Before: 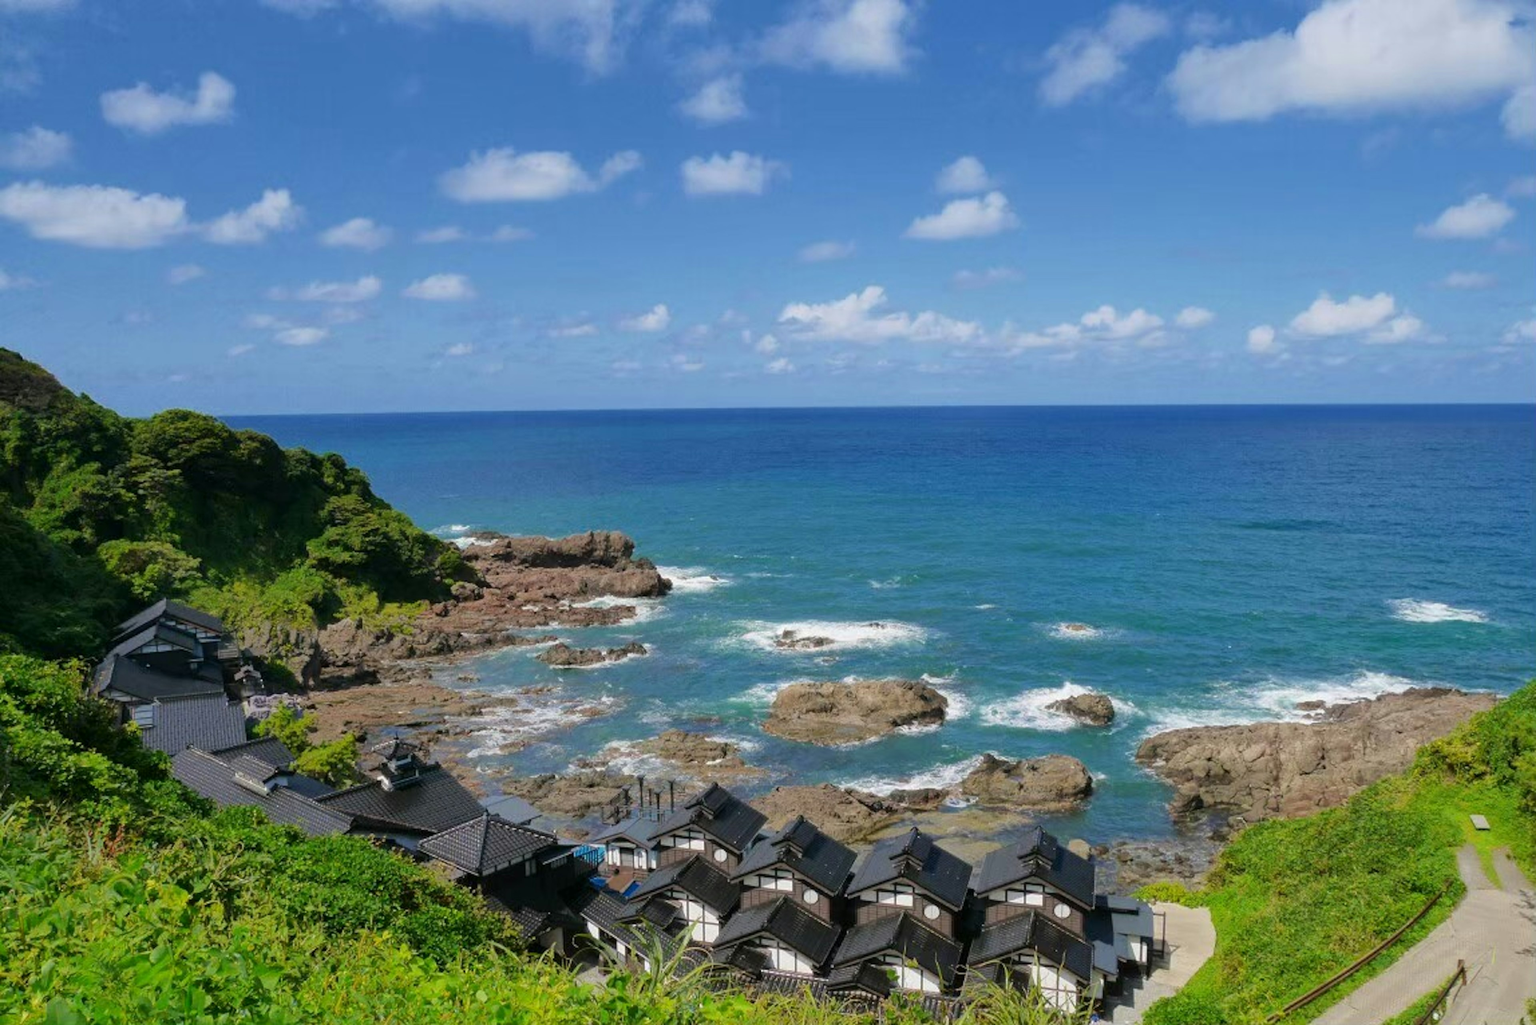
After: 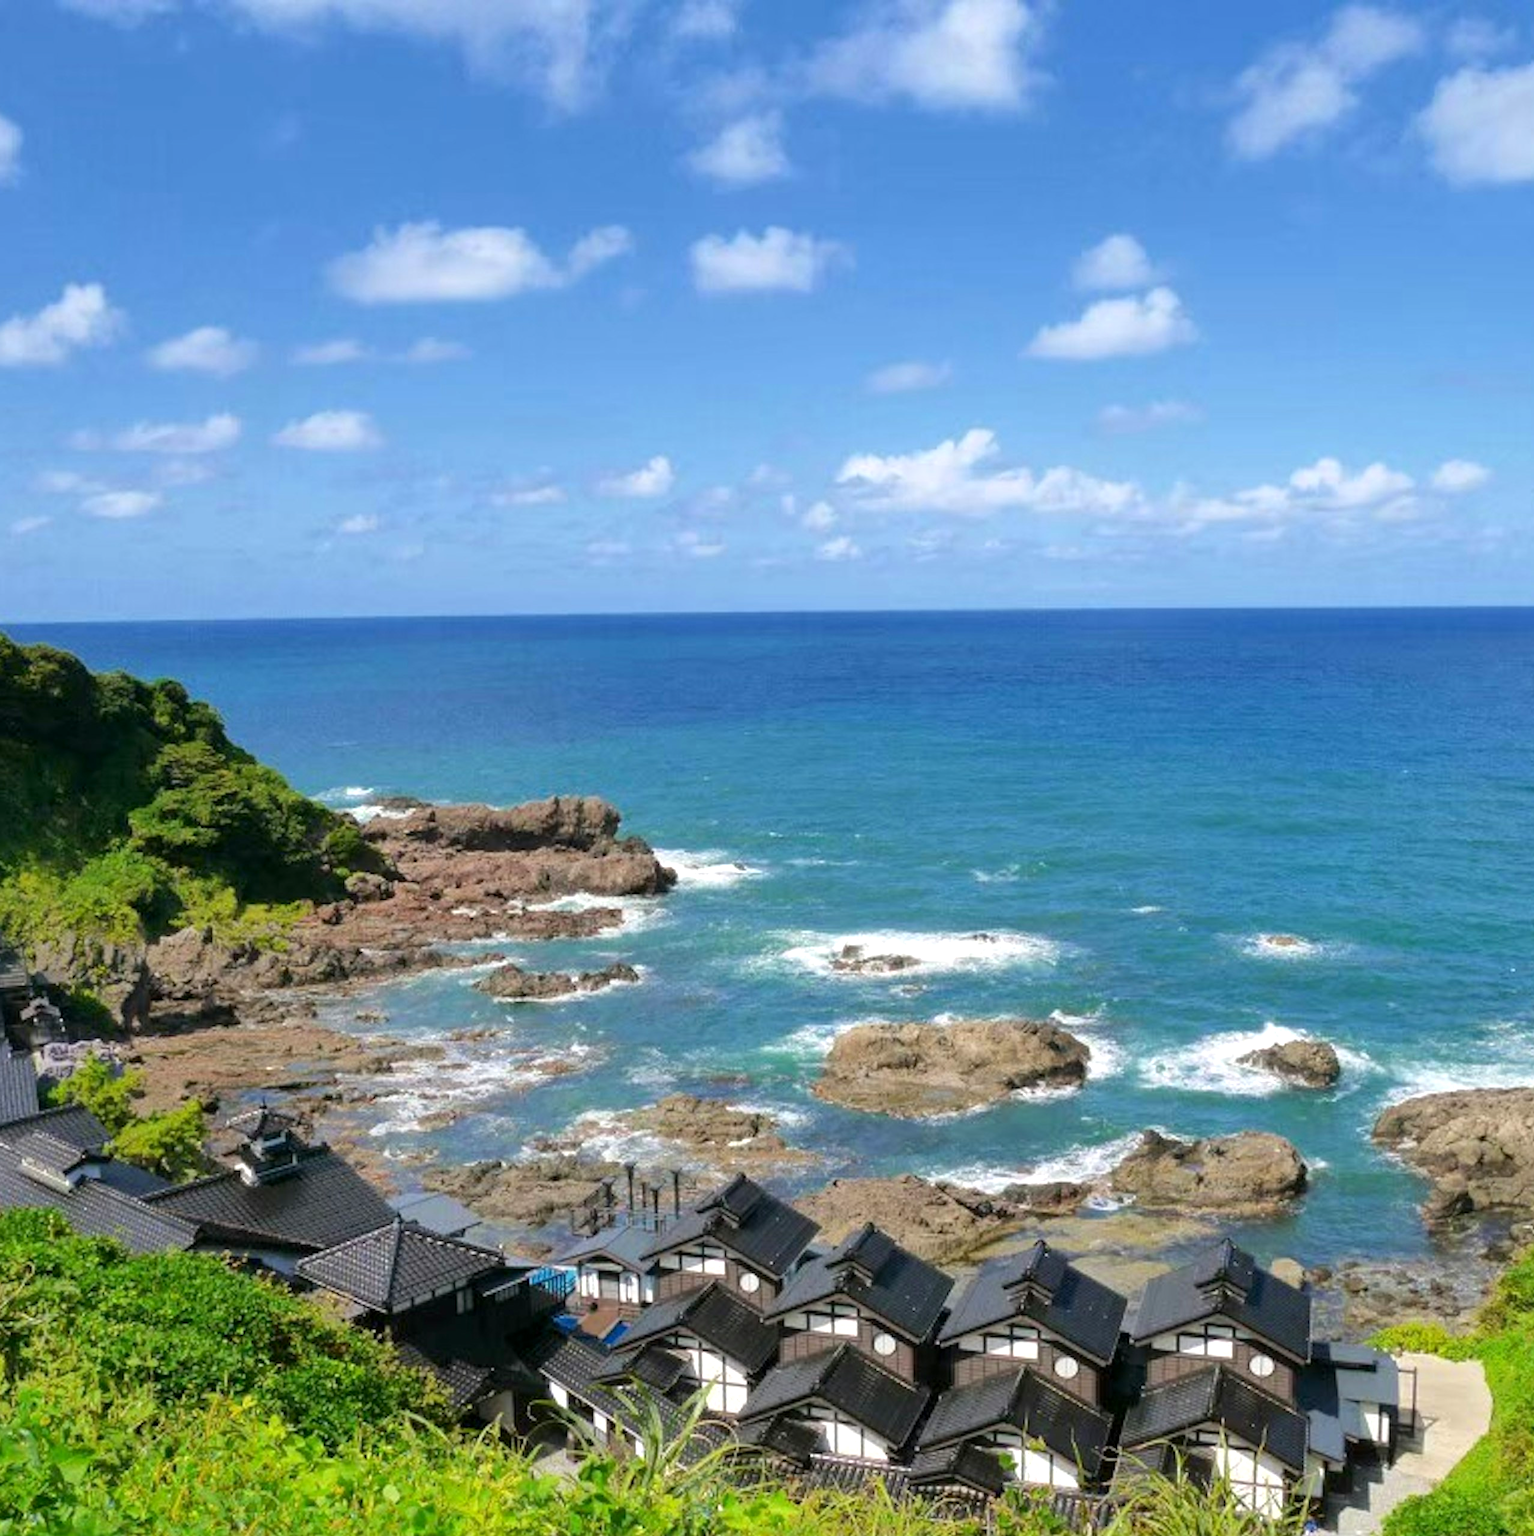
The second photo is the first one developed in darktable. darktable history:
crop and rotate: left 14.385%, right 18.948%
exposure: black level correction 0.001, exposure 0.5 EV, compensate exposure bias true, compensate highlight preservation false
